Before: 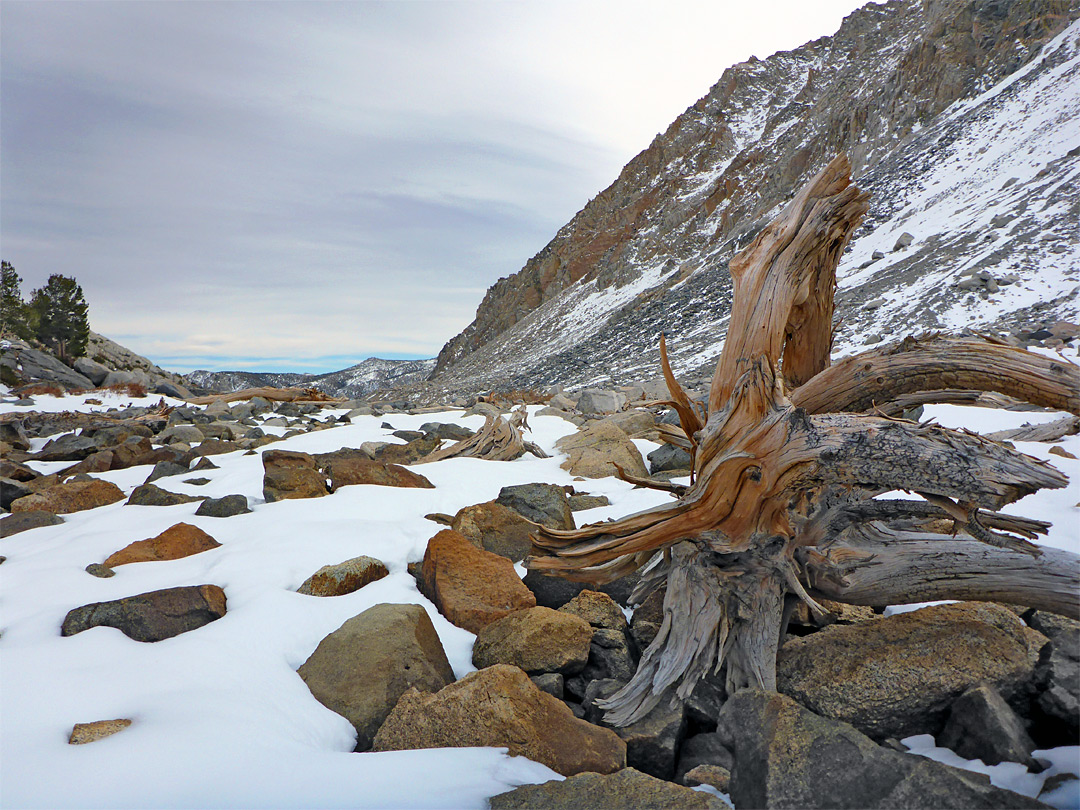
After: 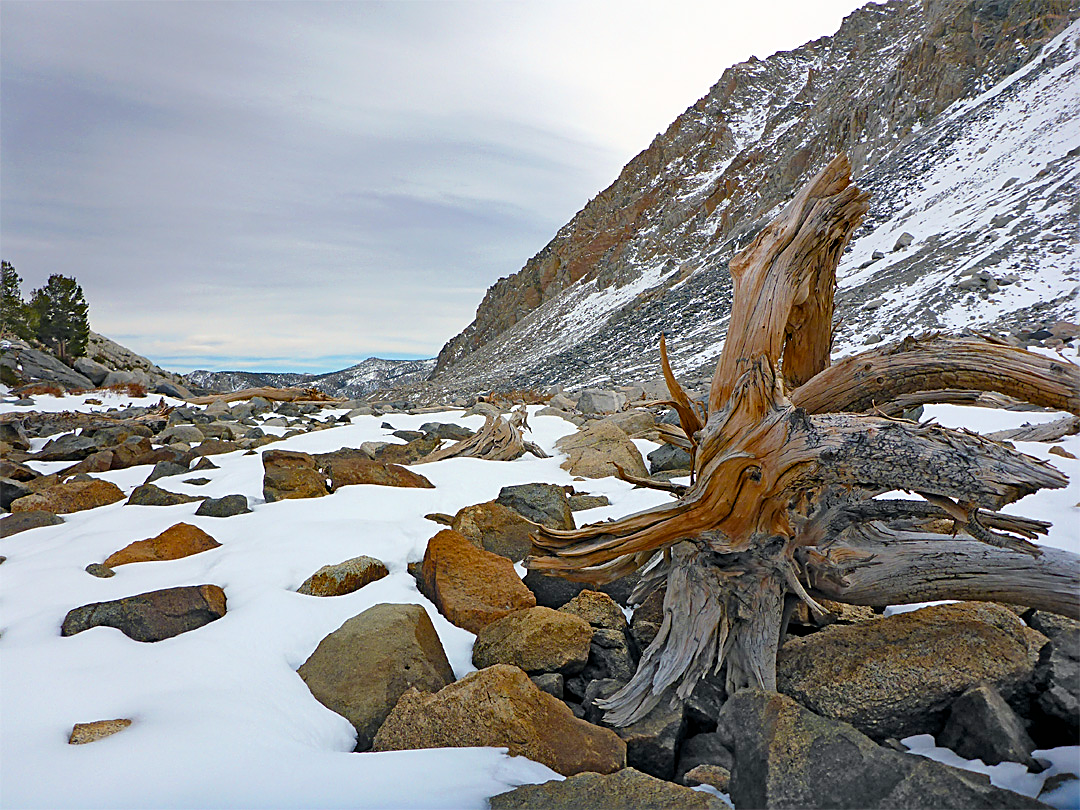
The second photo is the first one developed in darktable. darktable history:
color balance rgb: shadows lift › chroma 0.912%, shadows lift › hue 115.91°, perceptual saturation grading › global saturation 20%, perceptual saturation grading › highlights -25.236%, perceptual saturation grading › shadows 24.444%
sharpen: on, module defaults
